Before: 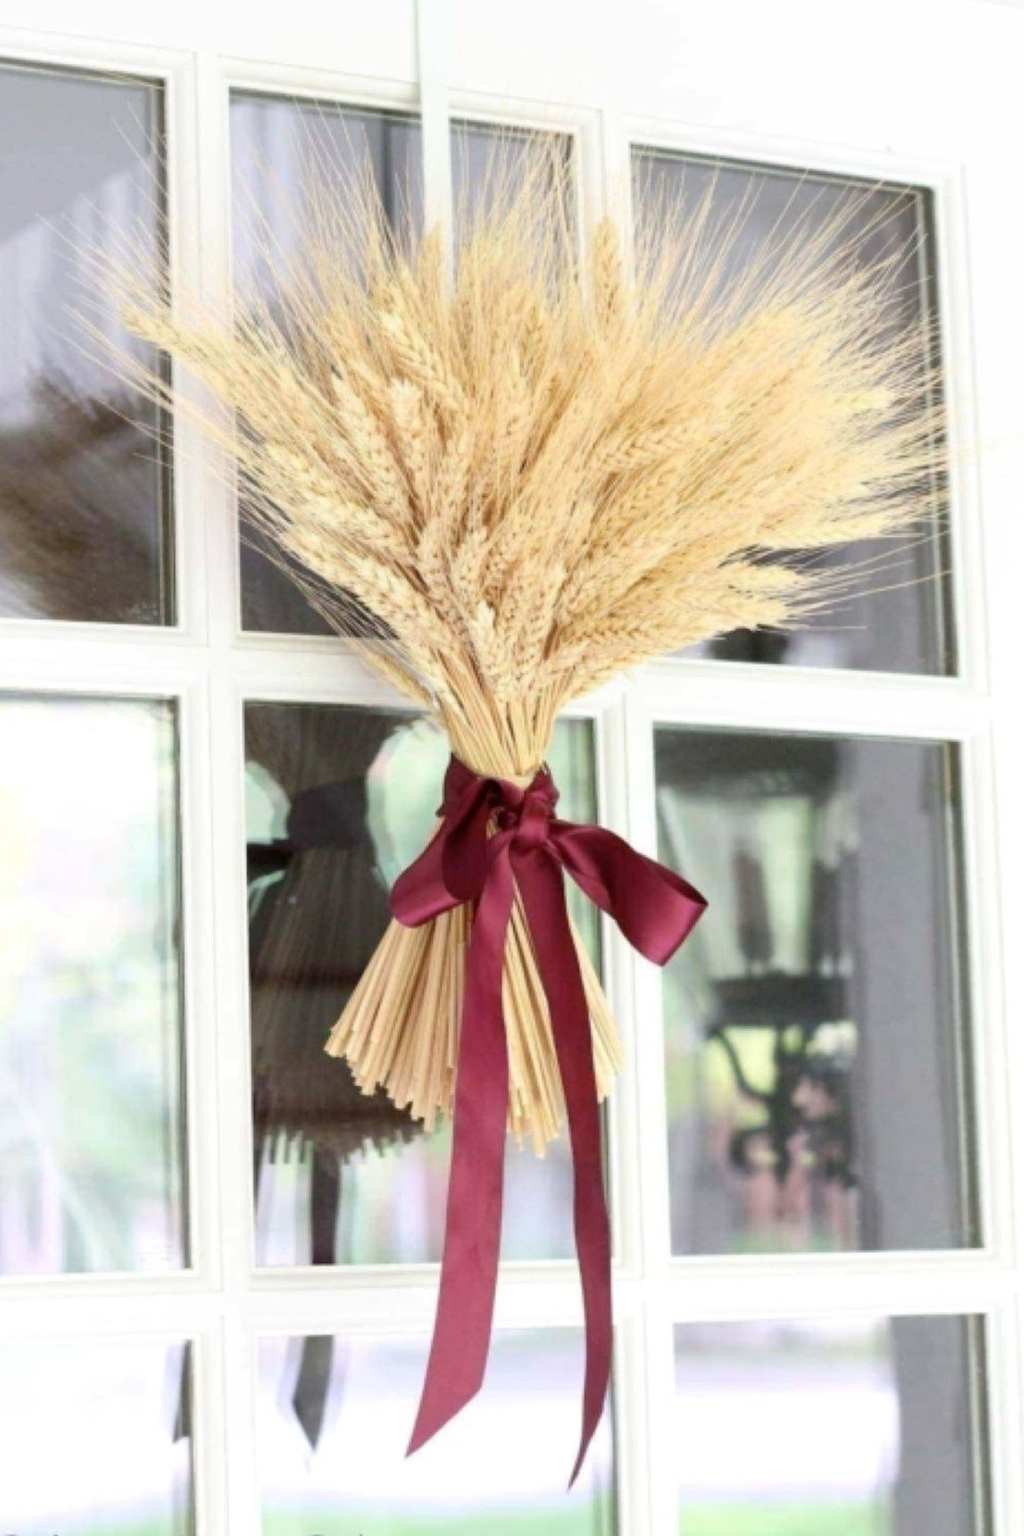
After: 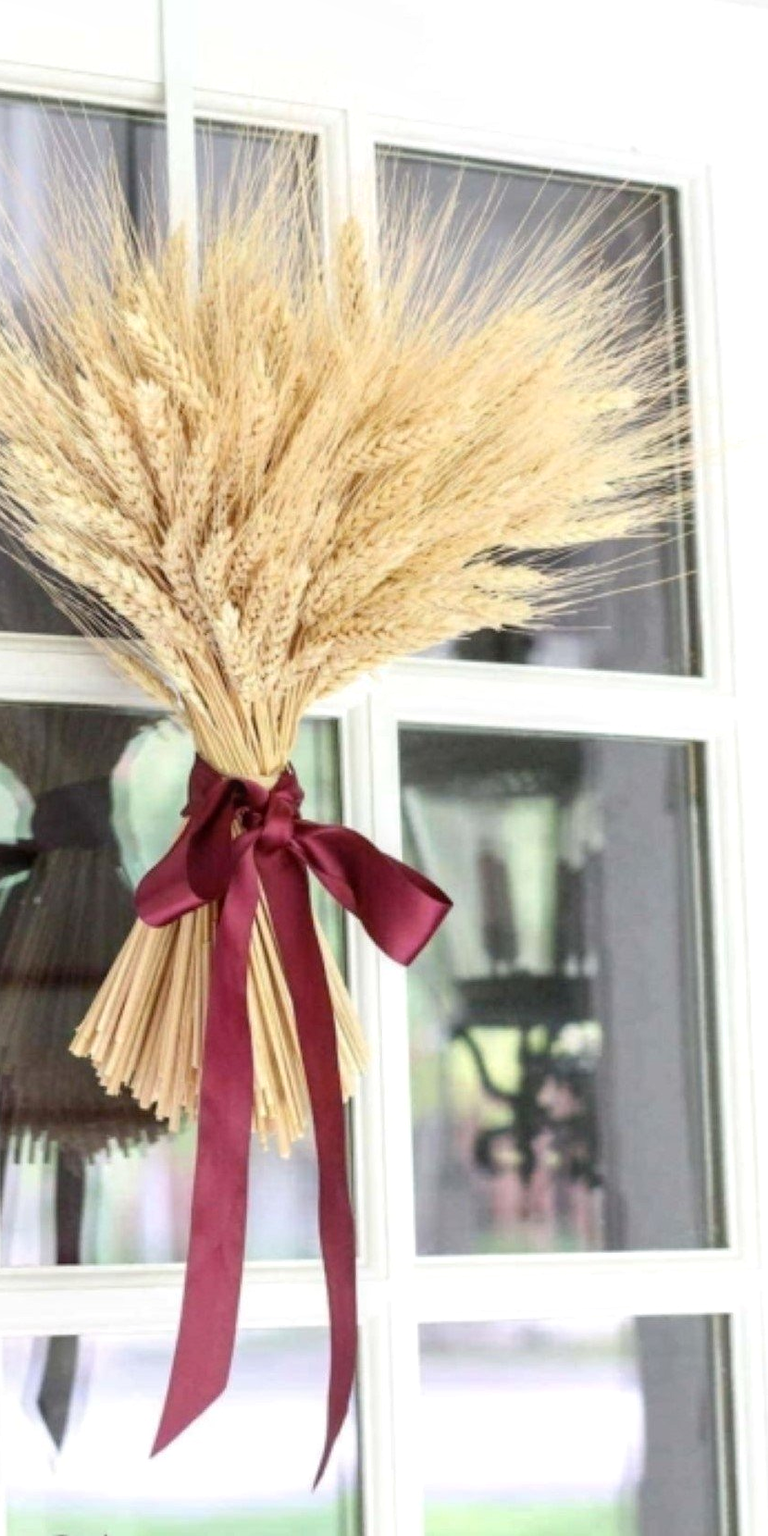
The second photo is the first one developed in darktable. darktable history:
crop and rotate: left 24.952%
local contrast: on, module defaults
